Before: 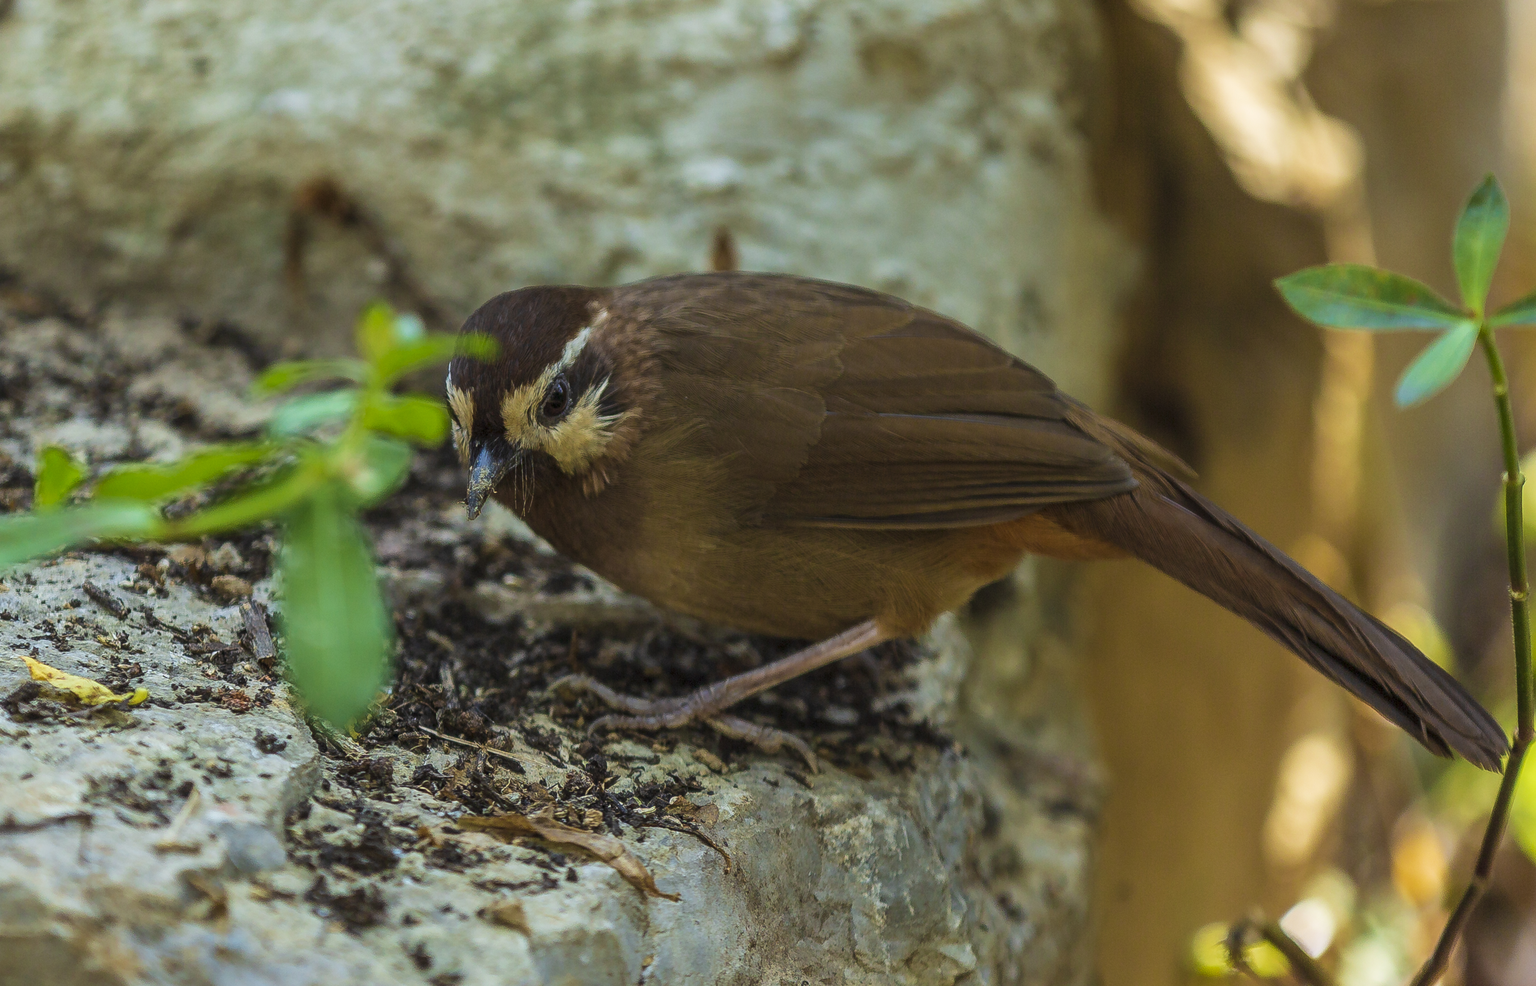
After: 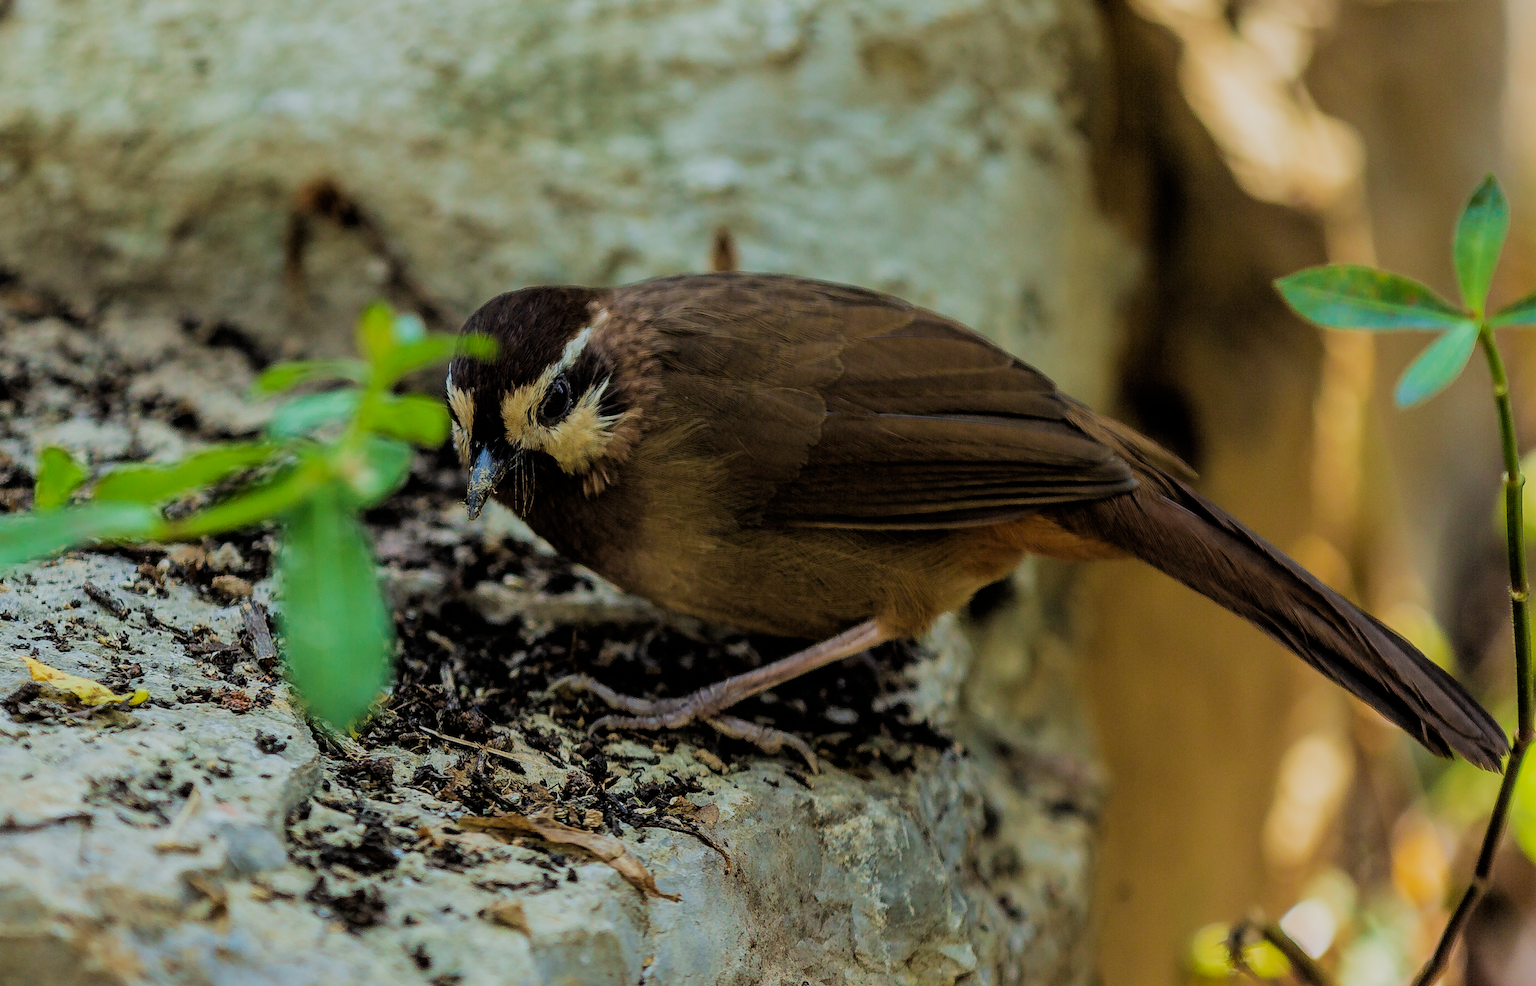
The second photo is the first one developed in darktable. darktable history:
exposure: exposure 0.074 EV, compensate exposure bias true, compensate highlight preservation false
filmic rgb: black relative exposure -4.27 EV, white relative exposure 4.56 EV, threshold 3.03 EV, hardness 2.38, contrast 1.058, enable highlight reconstruction true
